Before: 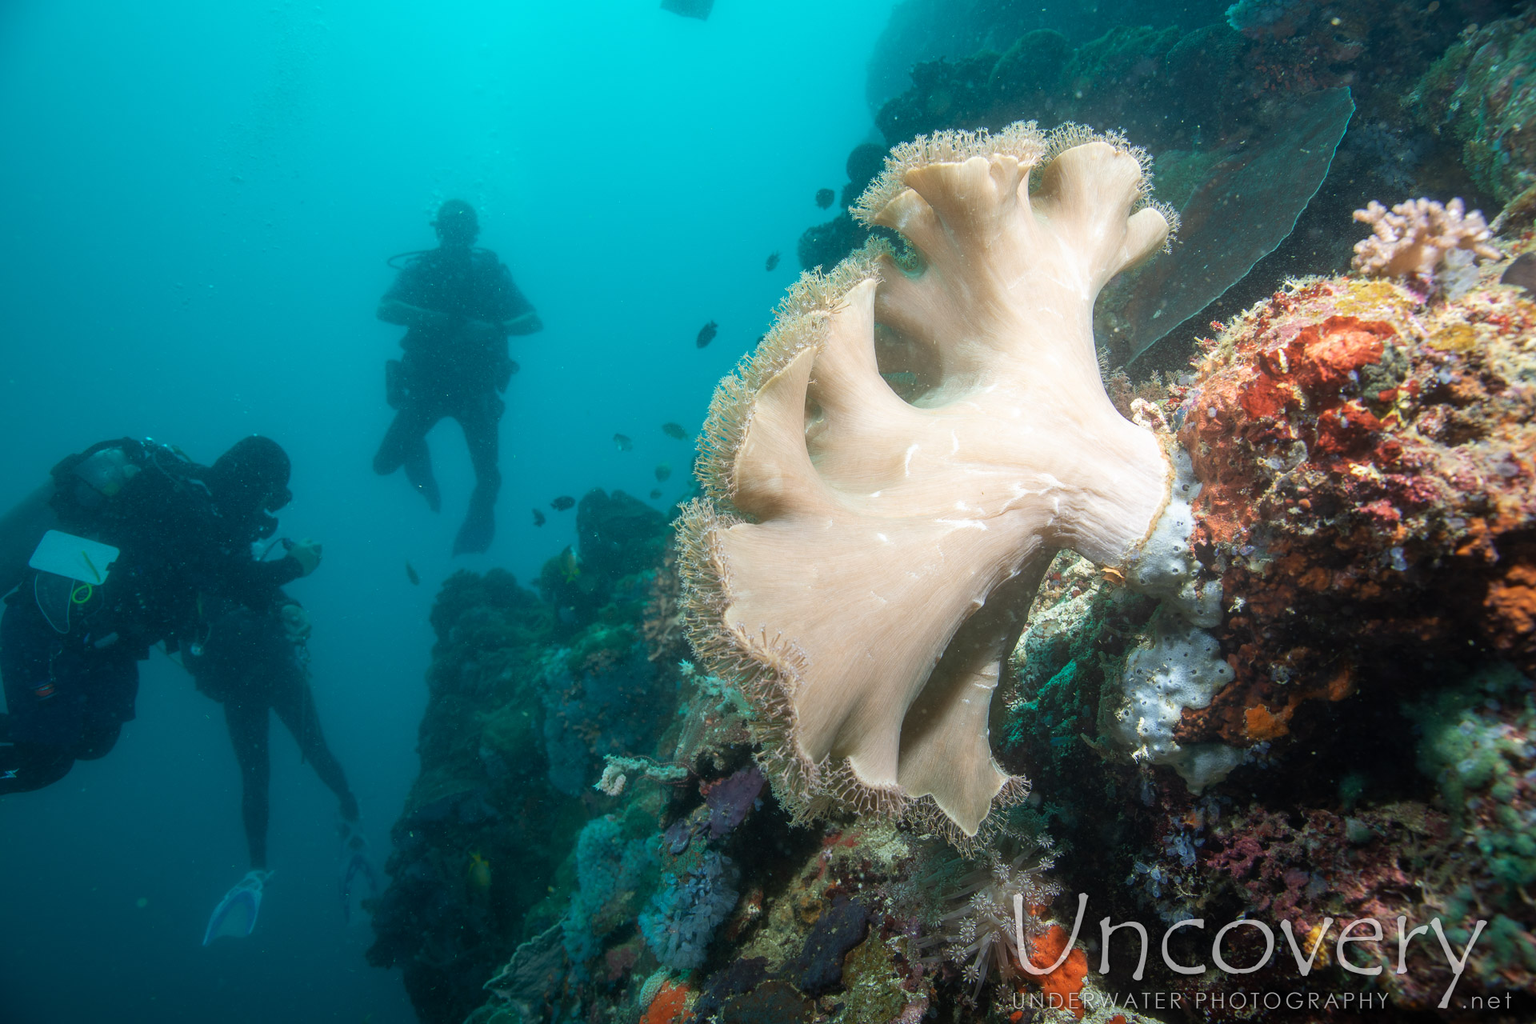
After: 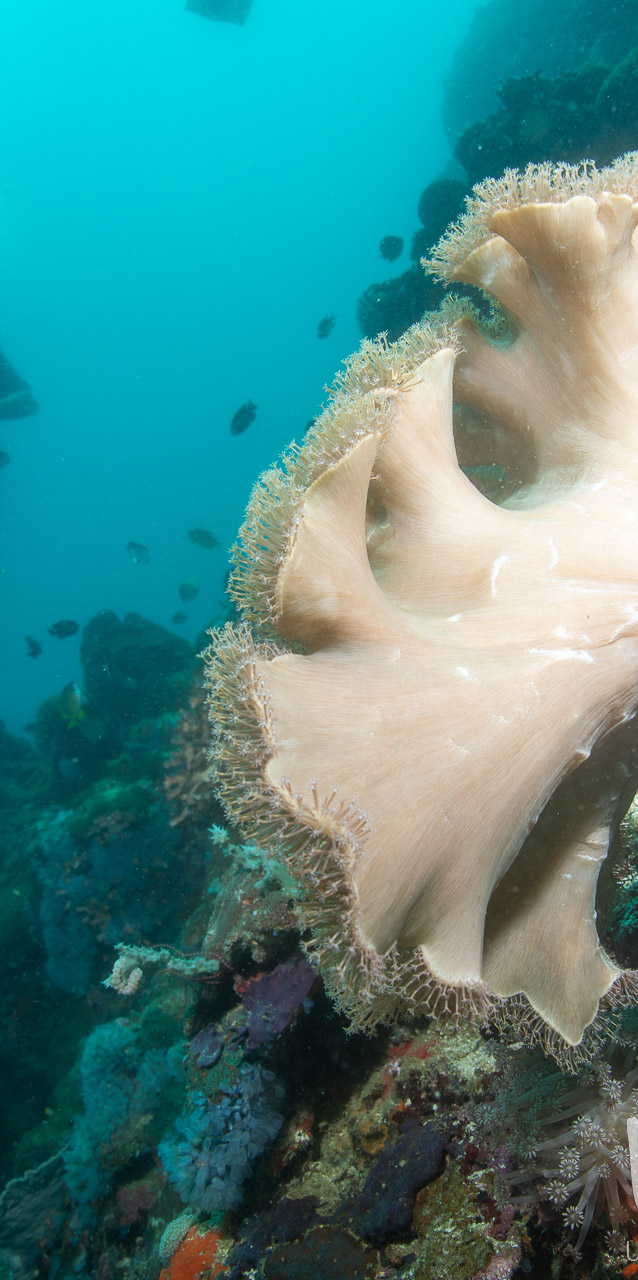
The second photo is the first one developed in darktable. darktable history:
crop: left 33.36%, right 33.36%
